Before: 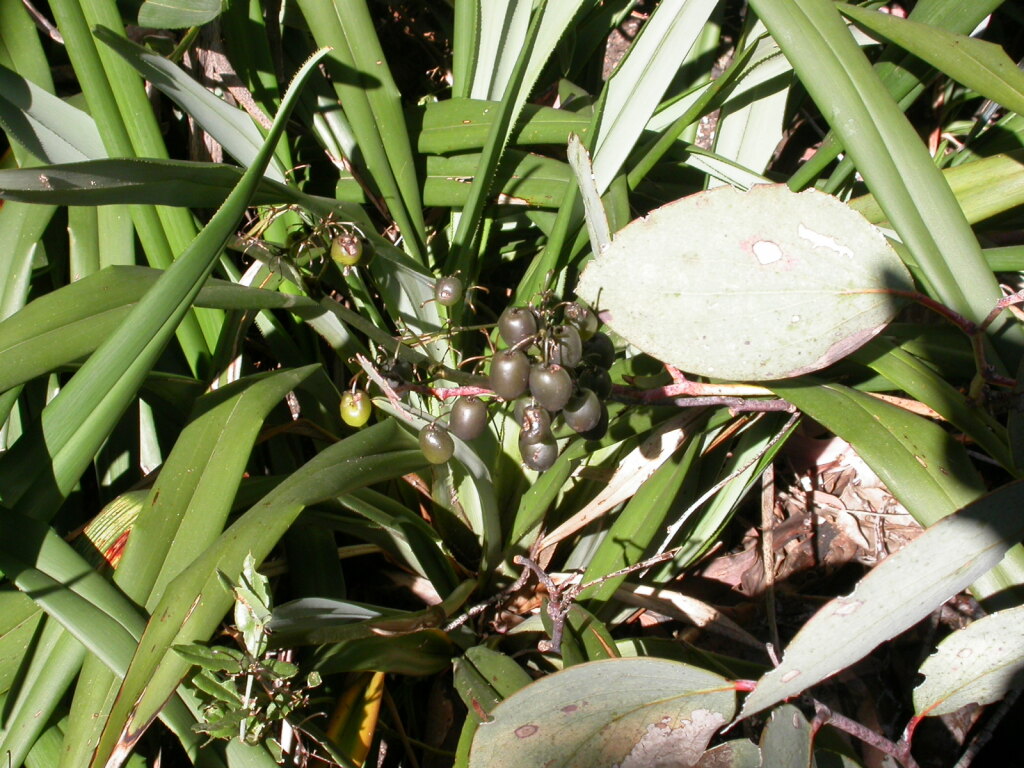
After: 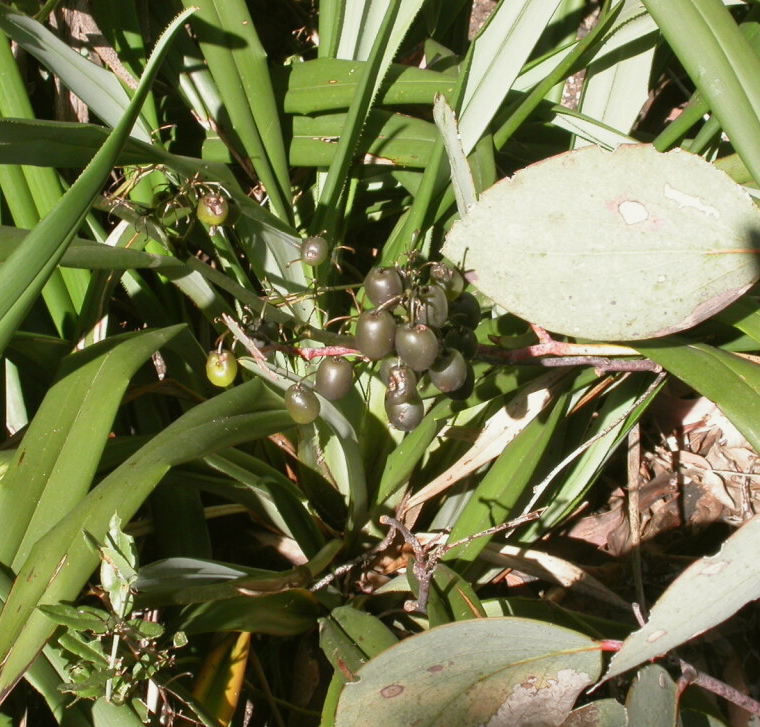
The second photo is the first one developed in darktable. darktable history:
color balance: mode lift, gamma, gain (sRGB), lift [1.04, 1, 1, 0.97], gamma [1.01, 1, 1, 0.97], gain [0.96, 1, 1, 0.97]
crop and rotate: left 13.15%, top 5.251%, right 12.609%
